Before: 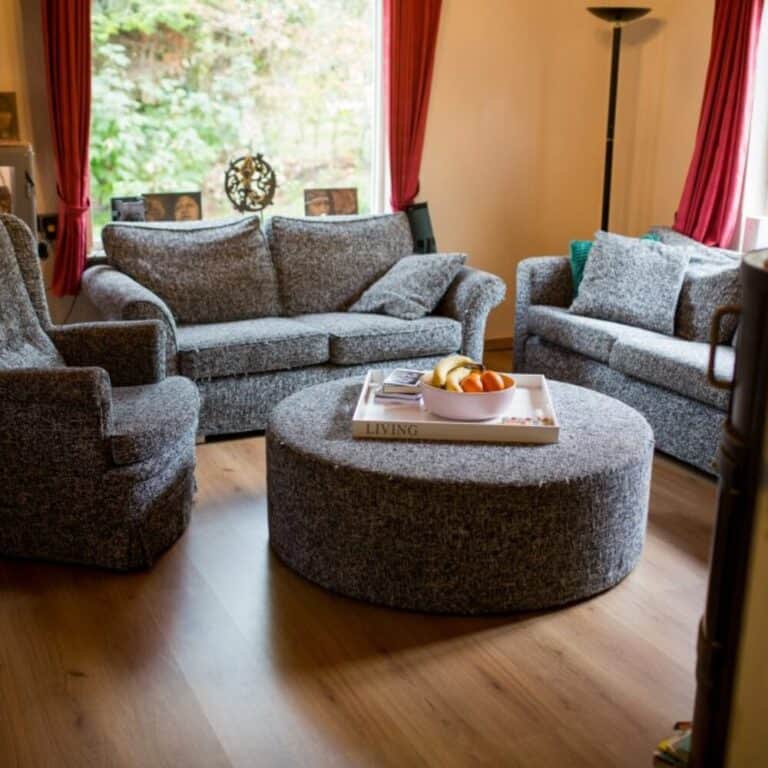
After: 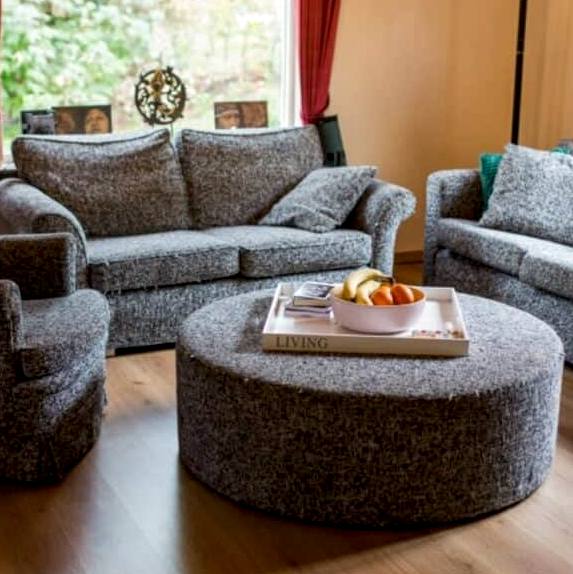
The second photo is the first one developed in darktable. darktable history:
crop and rotate: left 11.831%, top 11.346%, right 13.429%, bottom 13.899%
local contrast: shadows 94%
